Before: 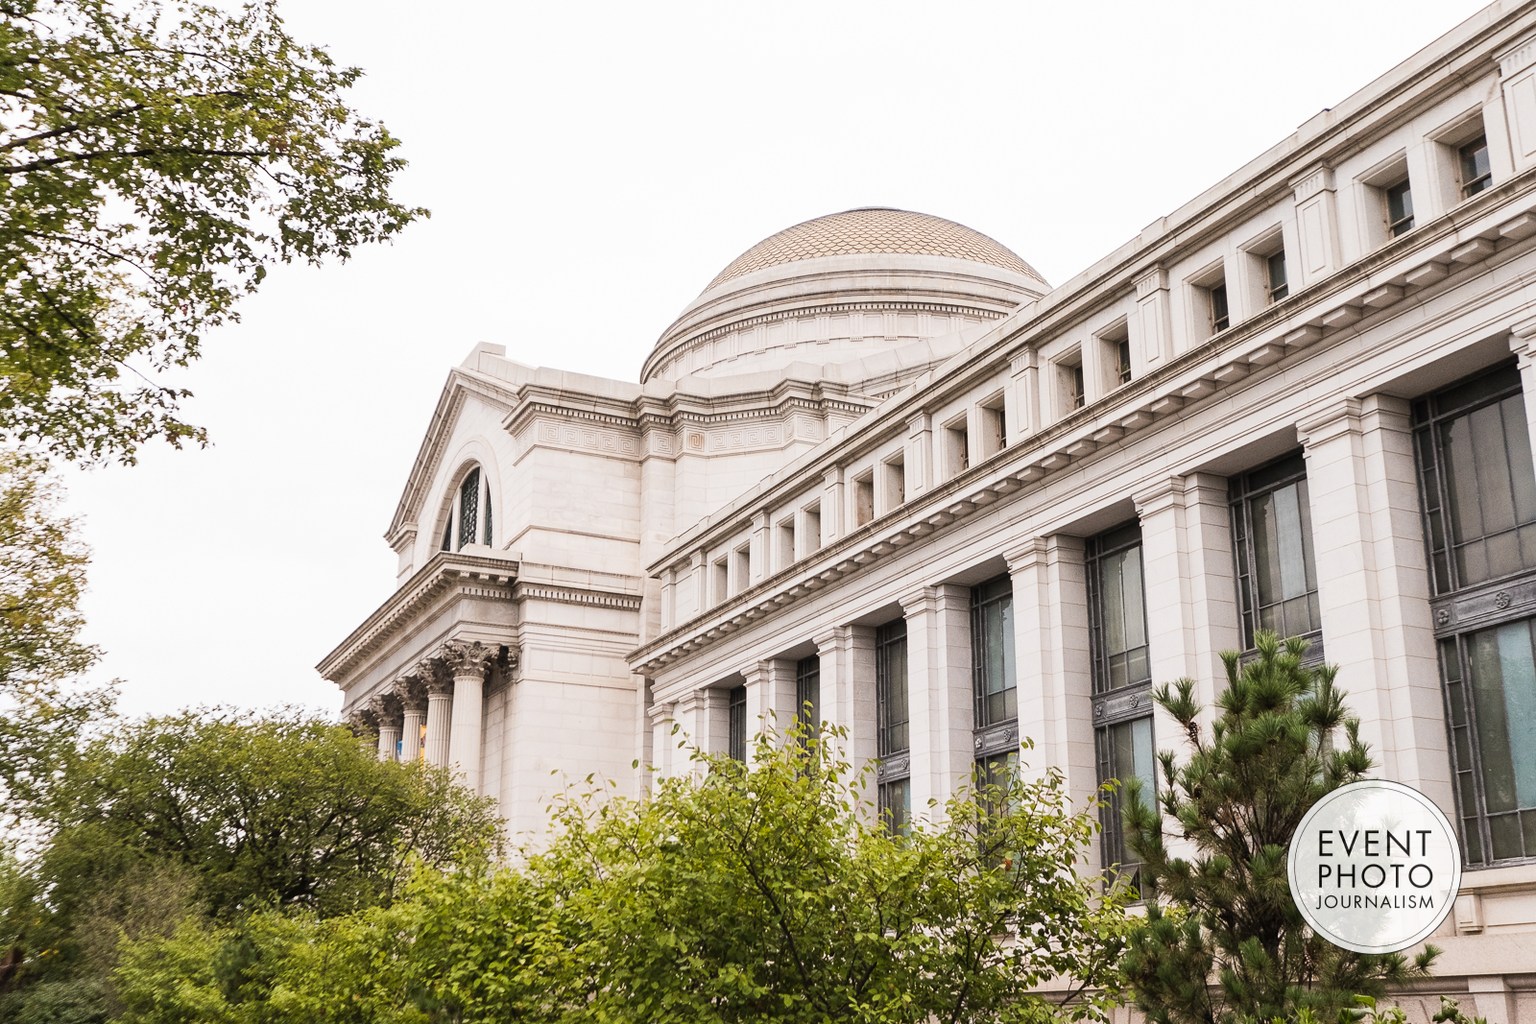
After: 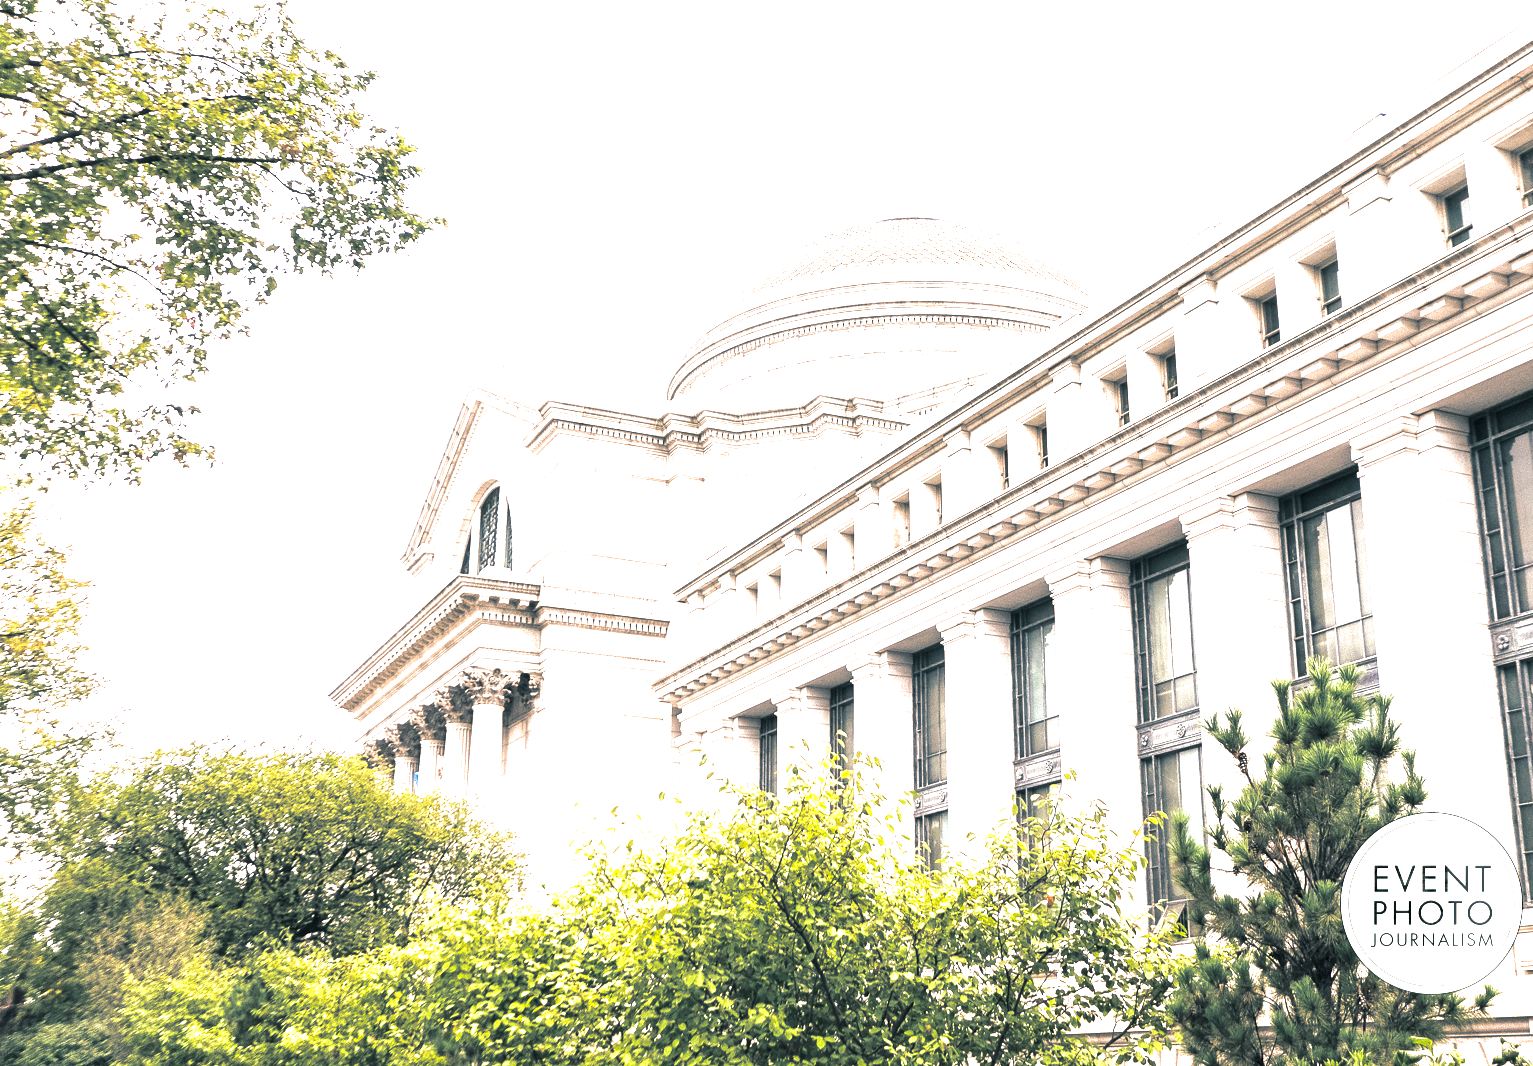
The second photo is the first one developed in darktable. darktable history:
exposure: black level correction 0.001, exposure 1.822 EV, compensate exposure bias true, compensate highlight preservation false
crop: right 4.126%, bottom 0.031%
split-toning: shadows › hue 205.2°, shadows › saturation 0.43, highlights › hue 54°, highlights › saturation 0.54
